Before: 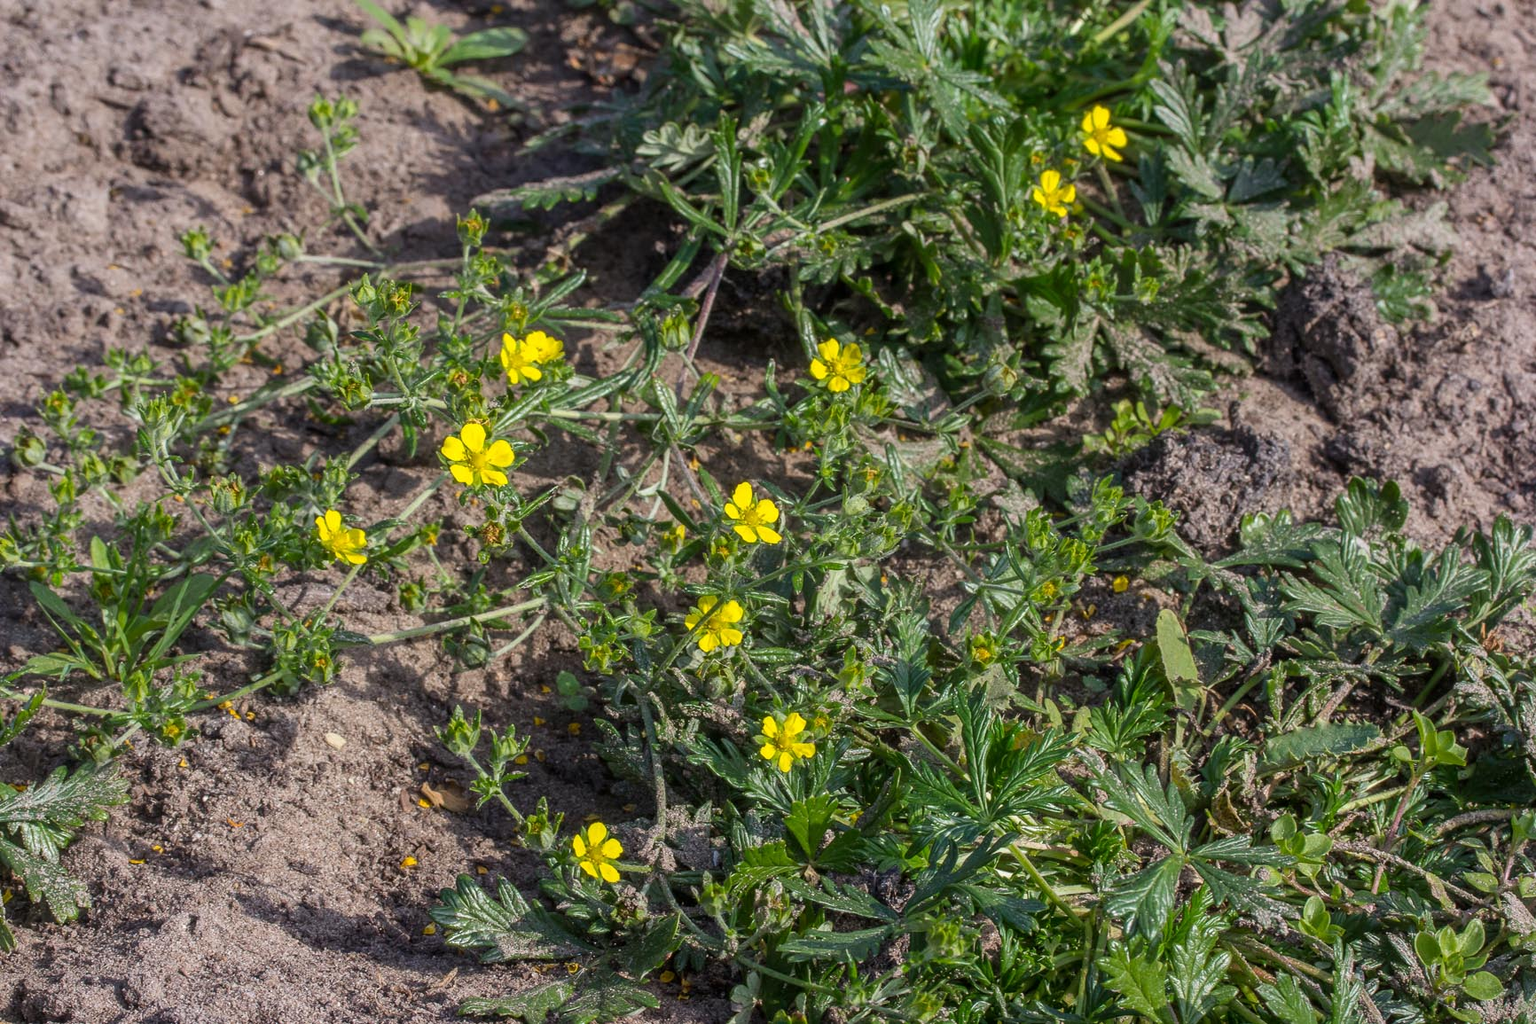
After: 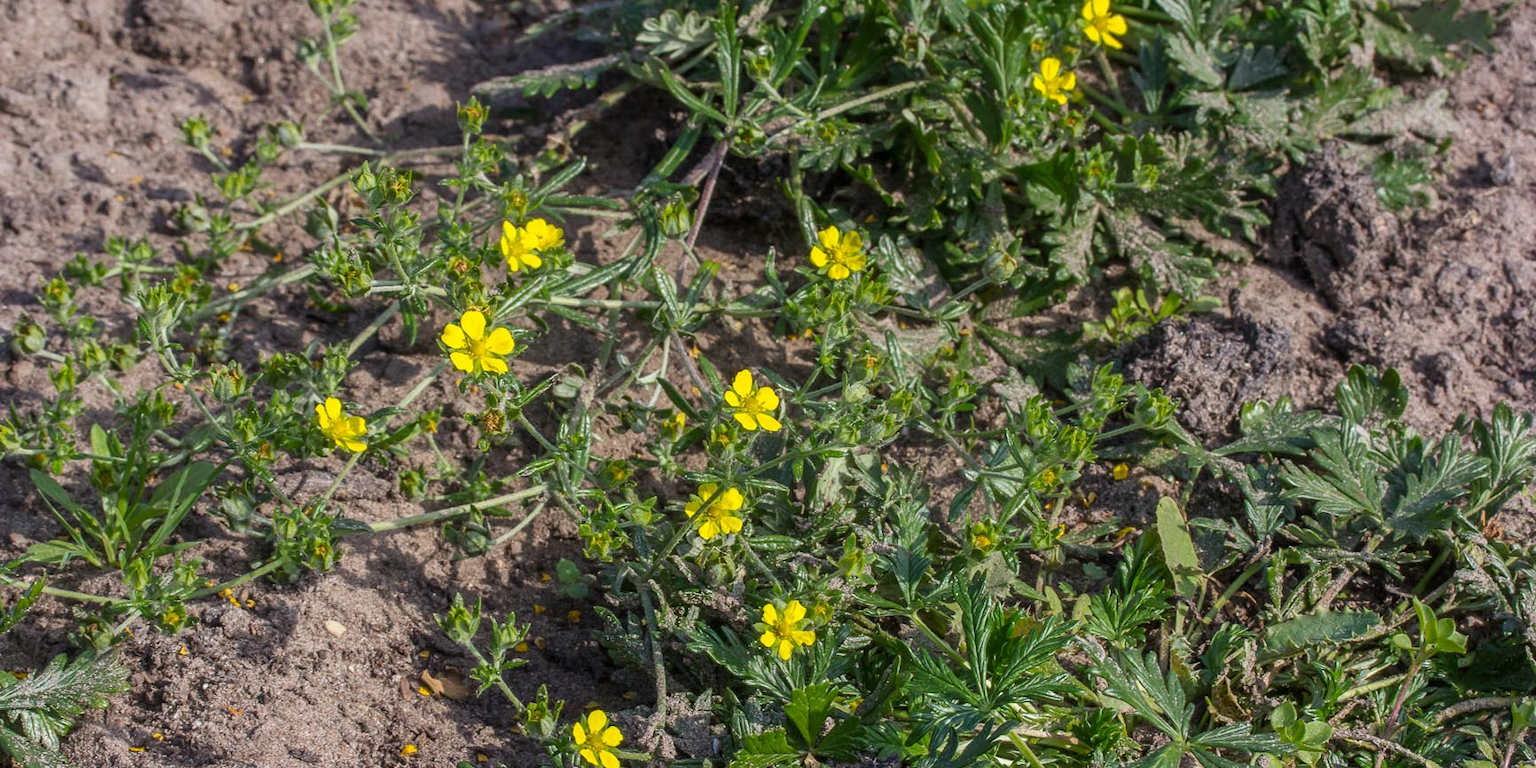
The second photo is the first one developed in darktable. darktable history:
crop: top 11.054%, bottom 13.894%
